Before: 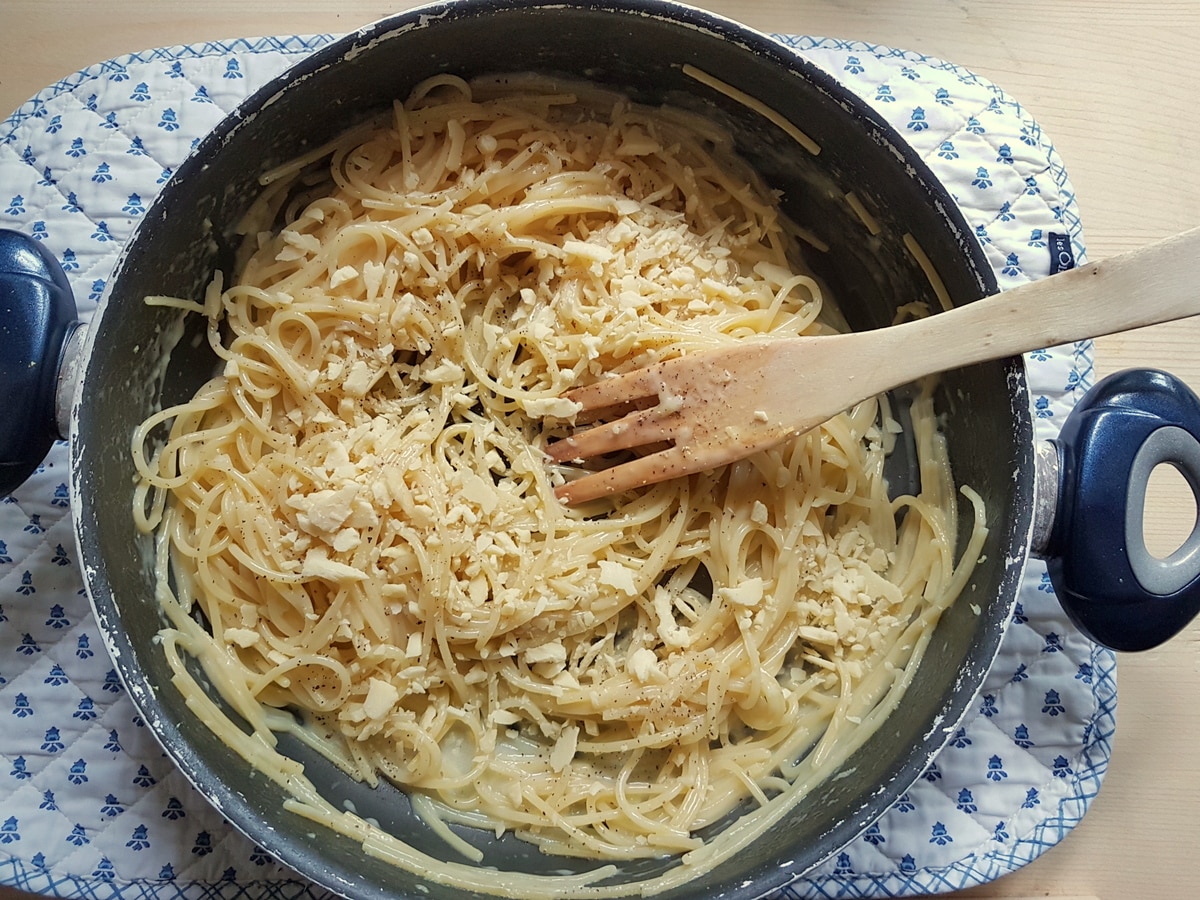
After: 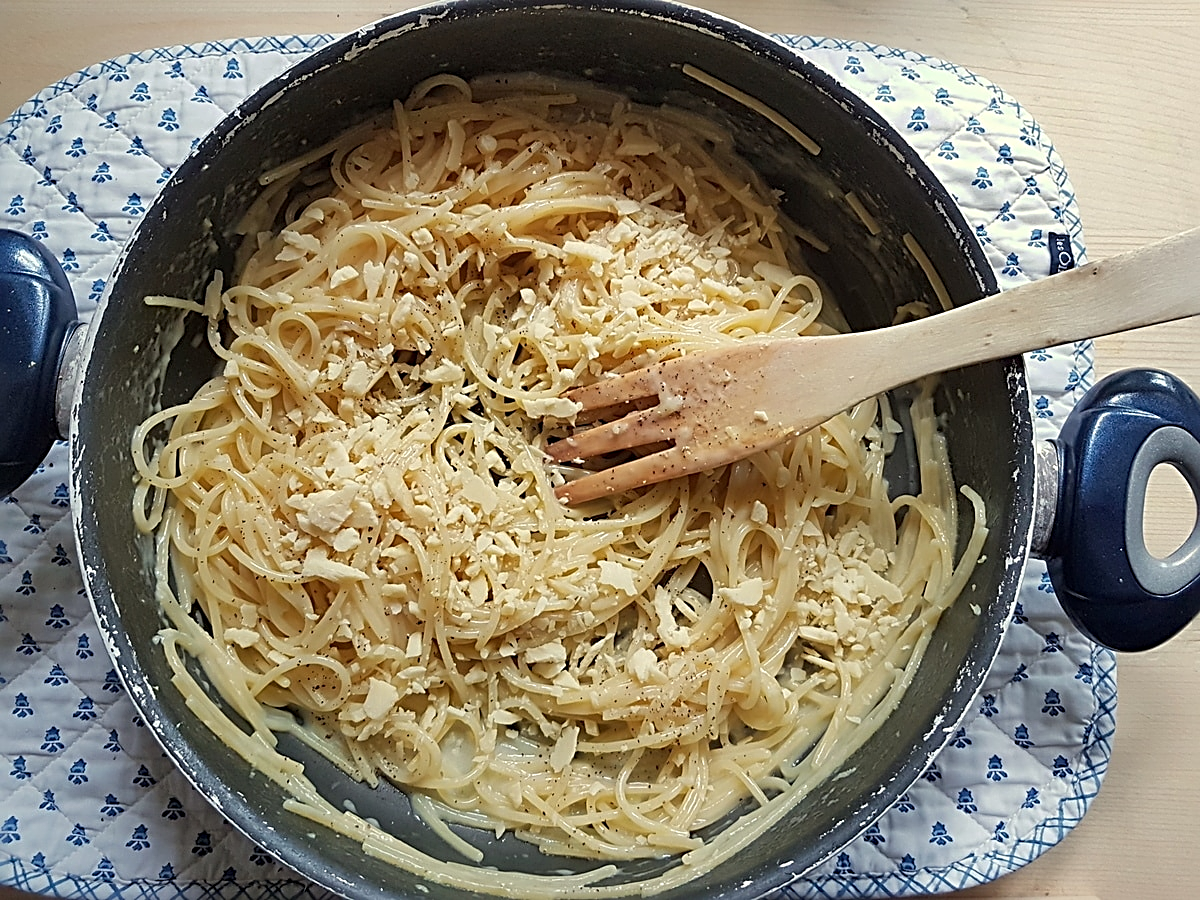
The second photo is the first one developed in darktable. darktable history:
sharpen: radius 2.846, amount 0.709
